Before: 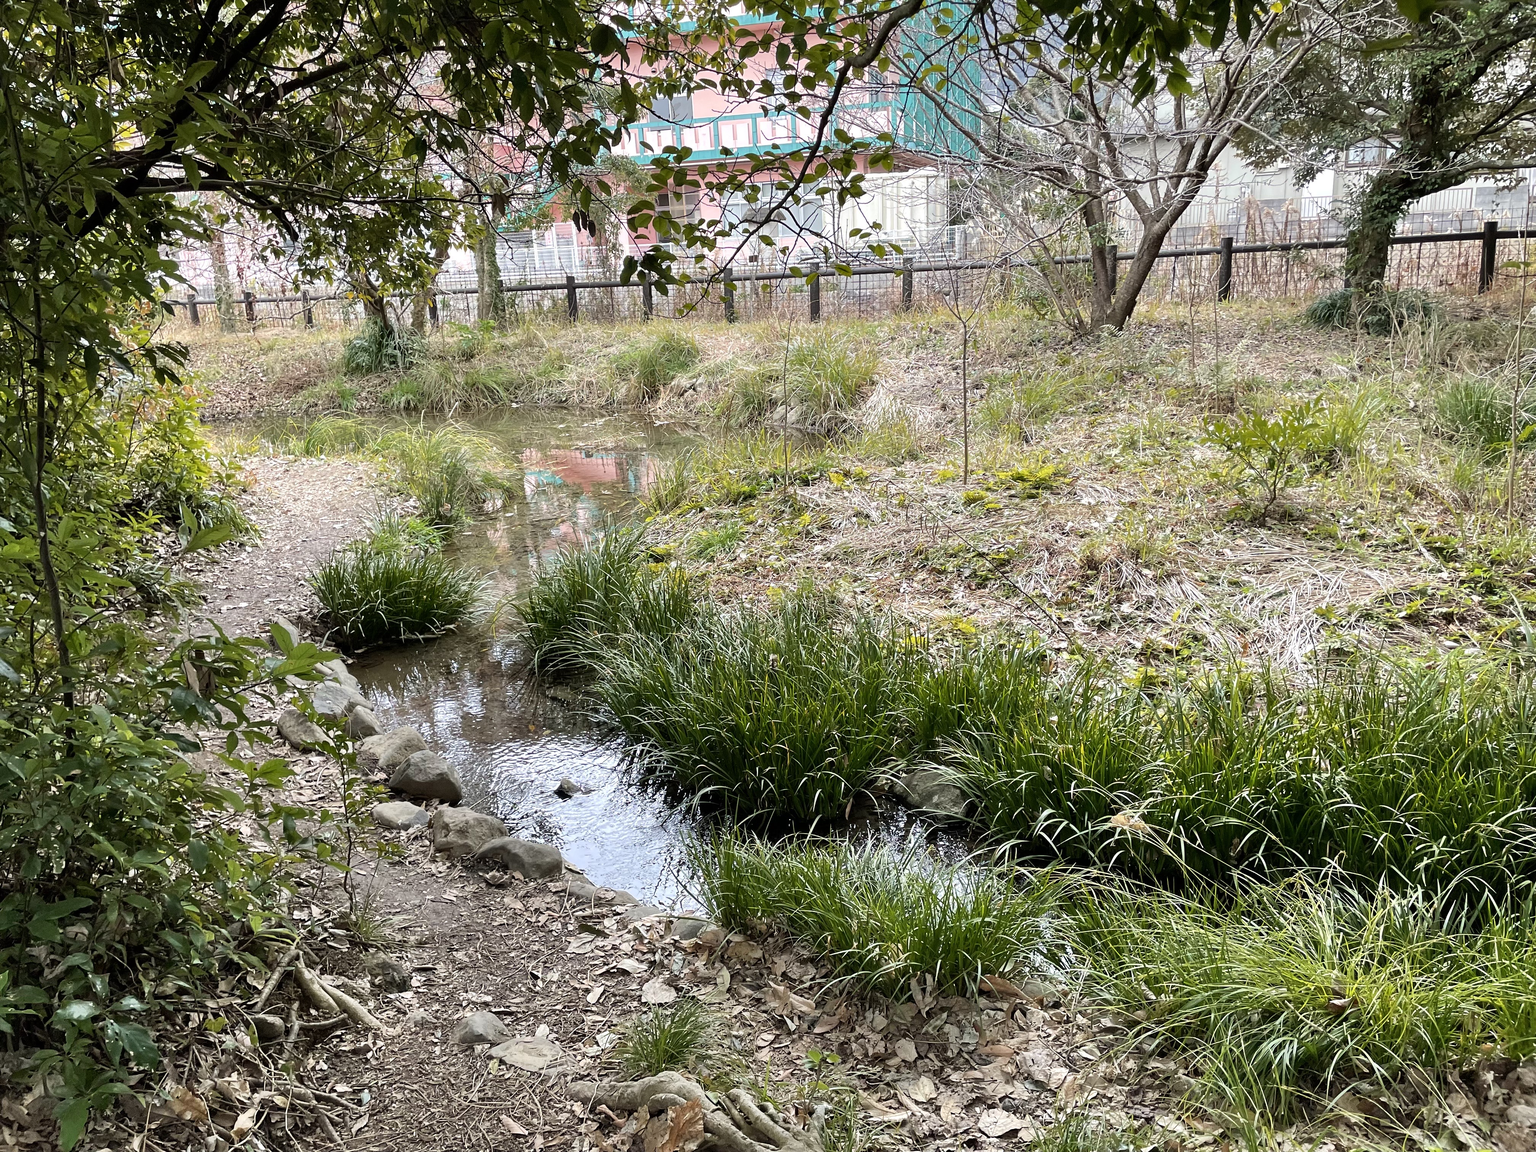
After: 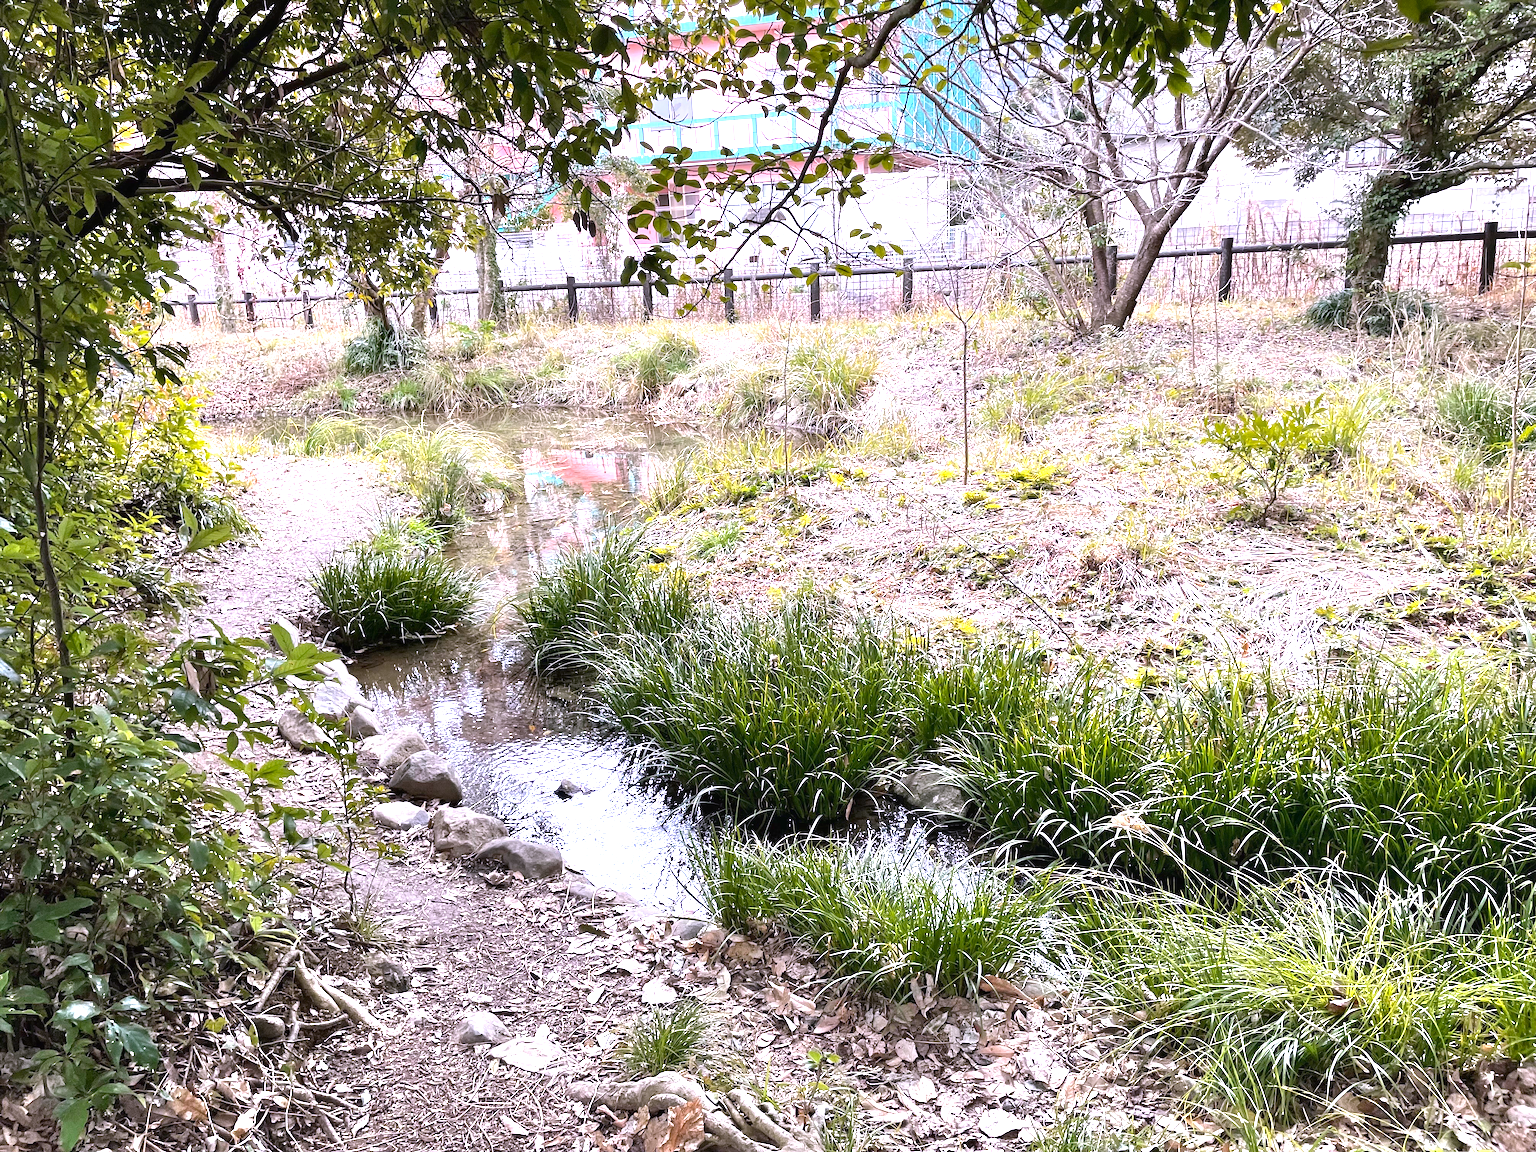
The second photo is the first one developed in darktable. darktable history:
local contrast: highlights 61%, shadows 106%, detail 107%, midtone range 0.529
contrast brightness saturation: contrast -0.08, brightness -0.04, saturation -0.11
exposure: exposure 1.25 EV, compensate exposure bias true, compensate highlight preservation false
white balance: red 1.042, blue 1.17
